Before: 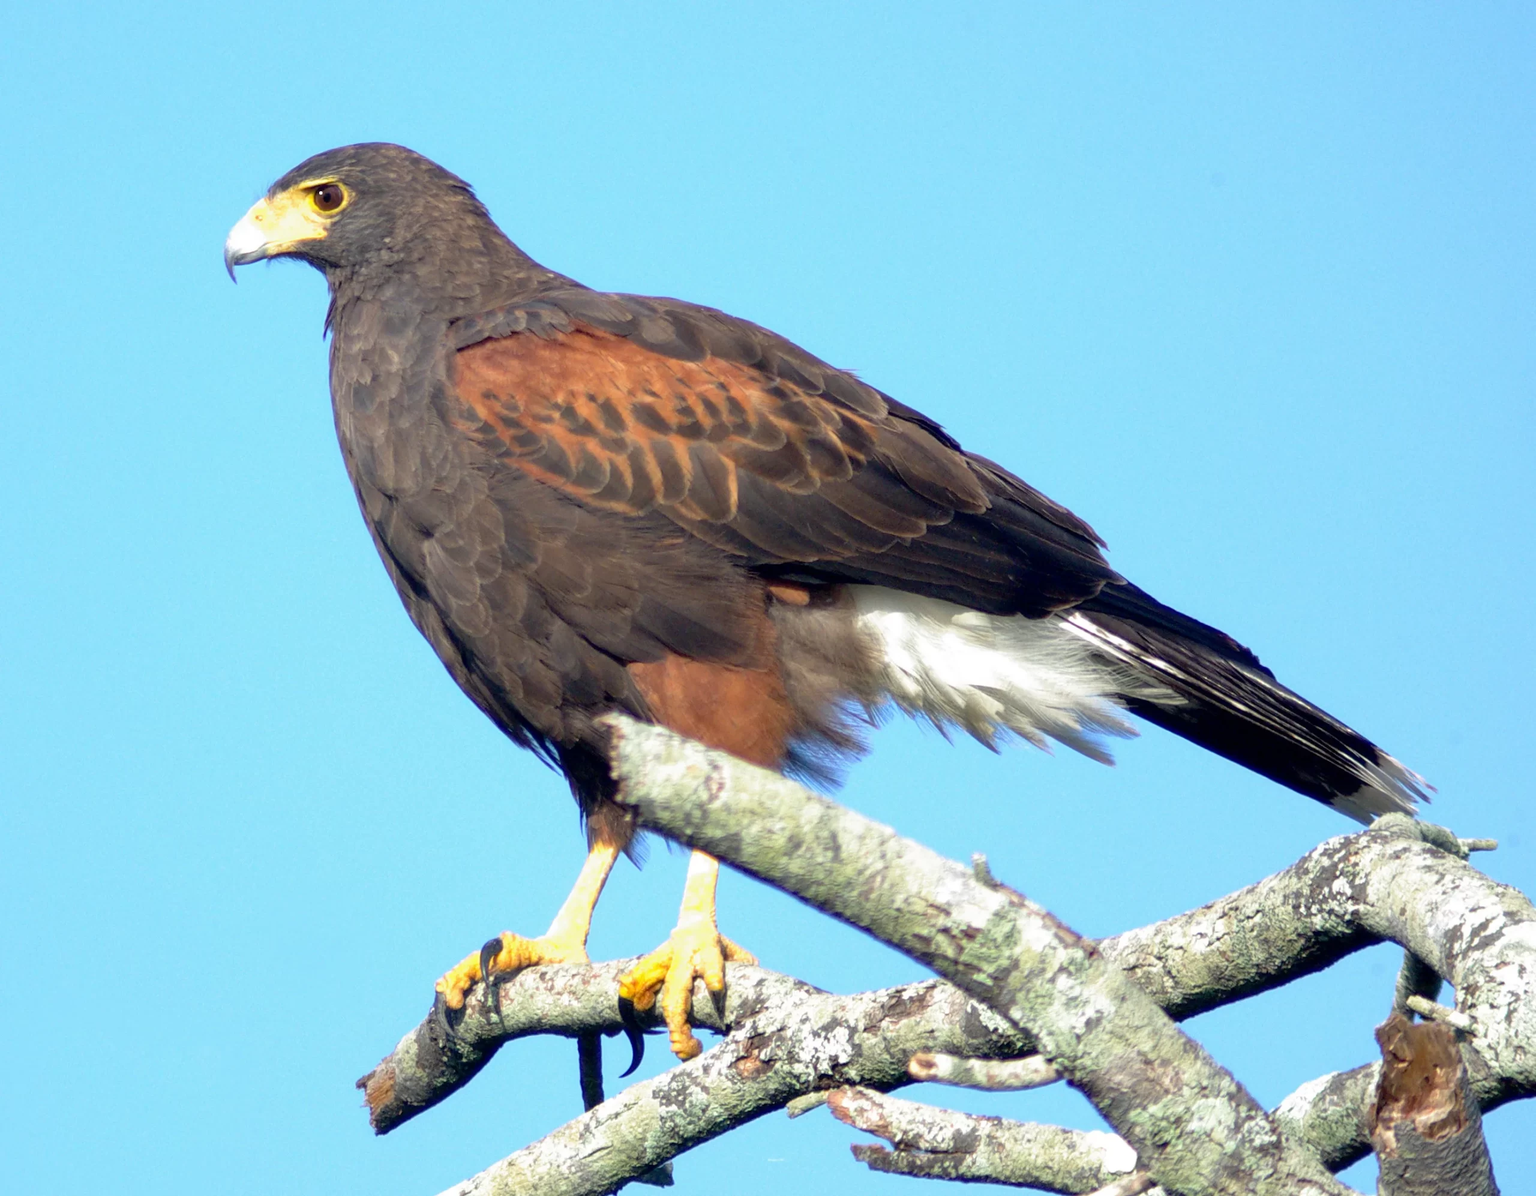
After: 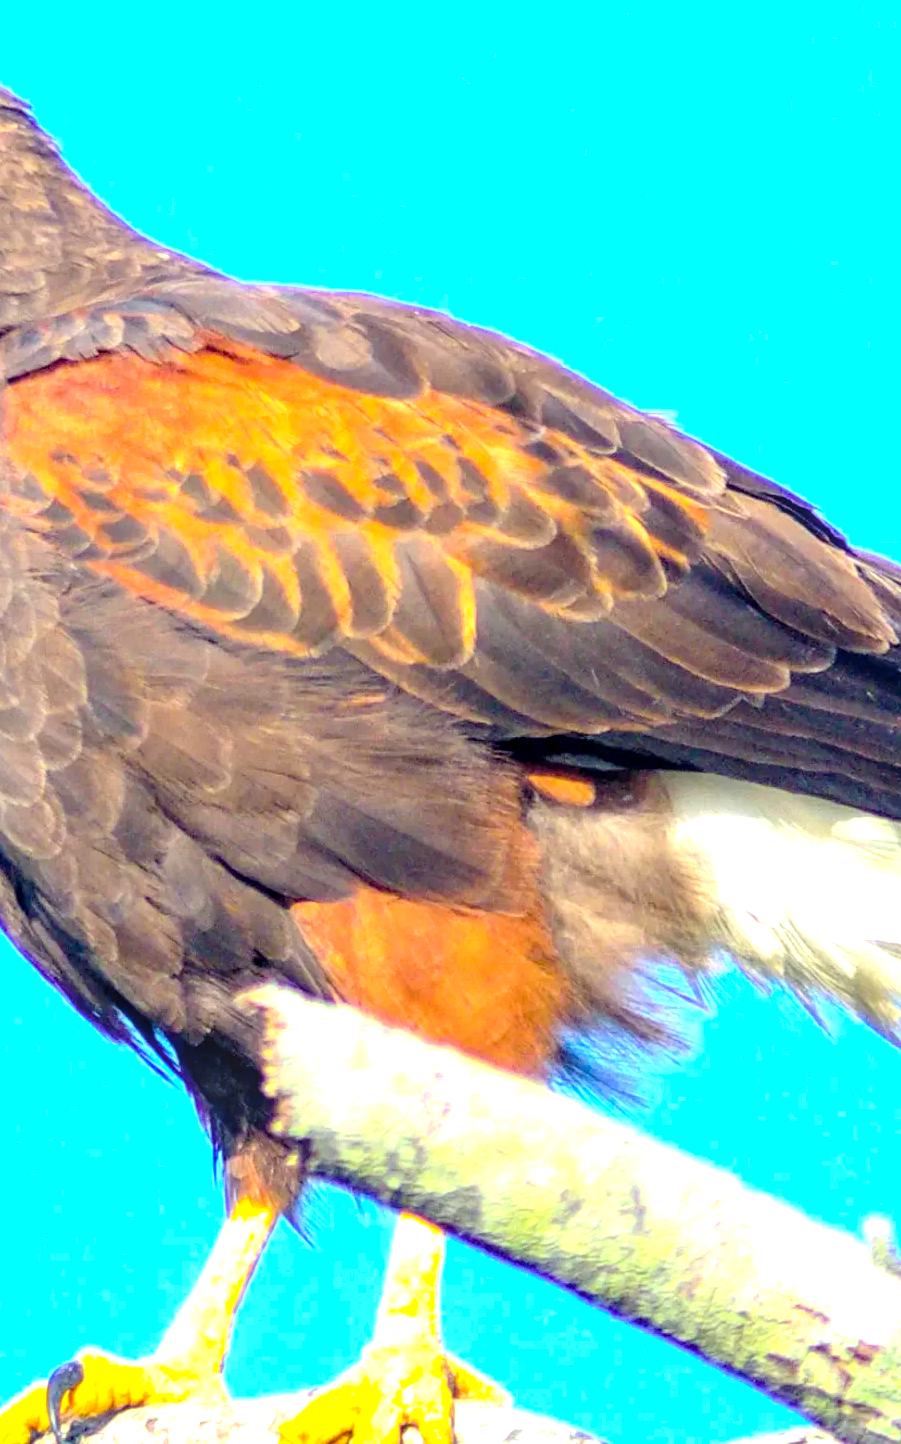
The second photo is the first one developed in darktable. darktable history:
color balance rgb: linear chroma grading › global chroma 10%, perceptual saturation grading › global saturation 40%, perceptual brilliance grading › global brilliance 30%, global vibrance 20%
local contrast: detail 130%
crop and rotate: left 29.476%, top 10.214%, right 35.32%, bottom 17.333%
contrast brightness saturation: contrast 0.14, brightness 0.21
exposure: exposure 0.191 EV, compensate highlight preservation false
